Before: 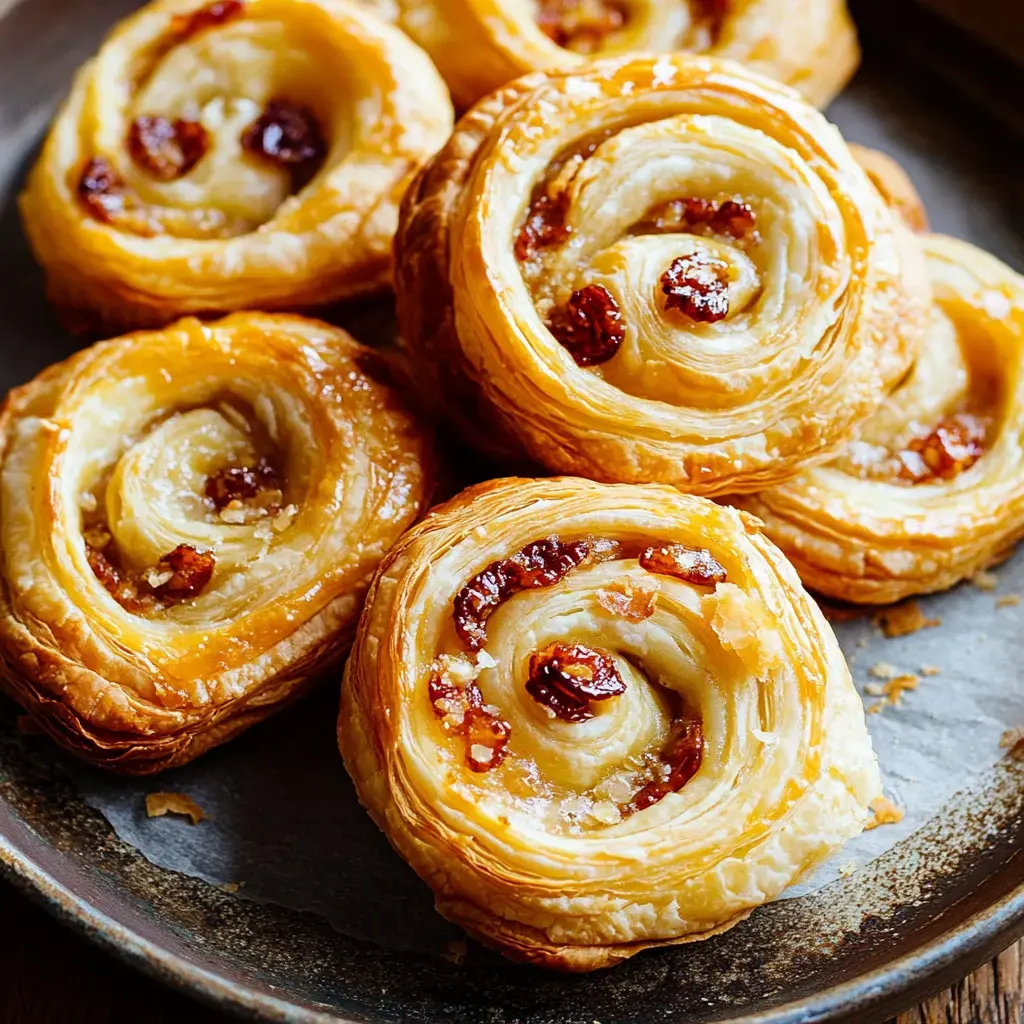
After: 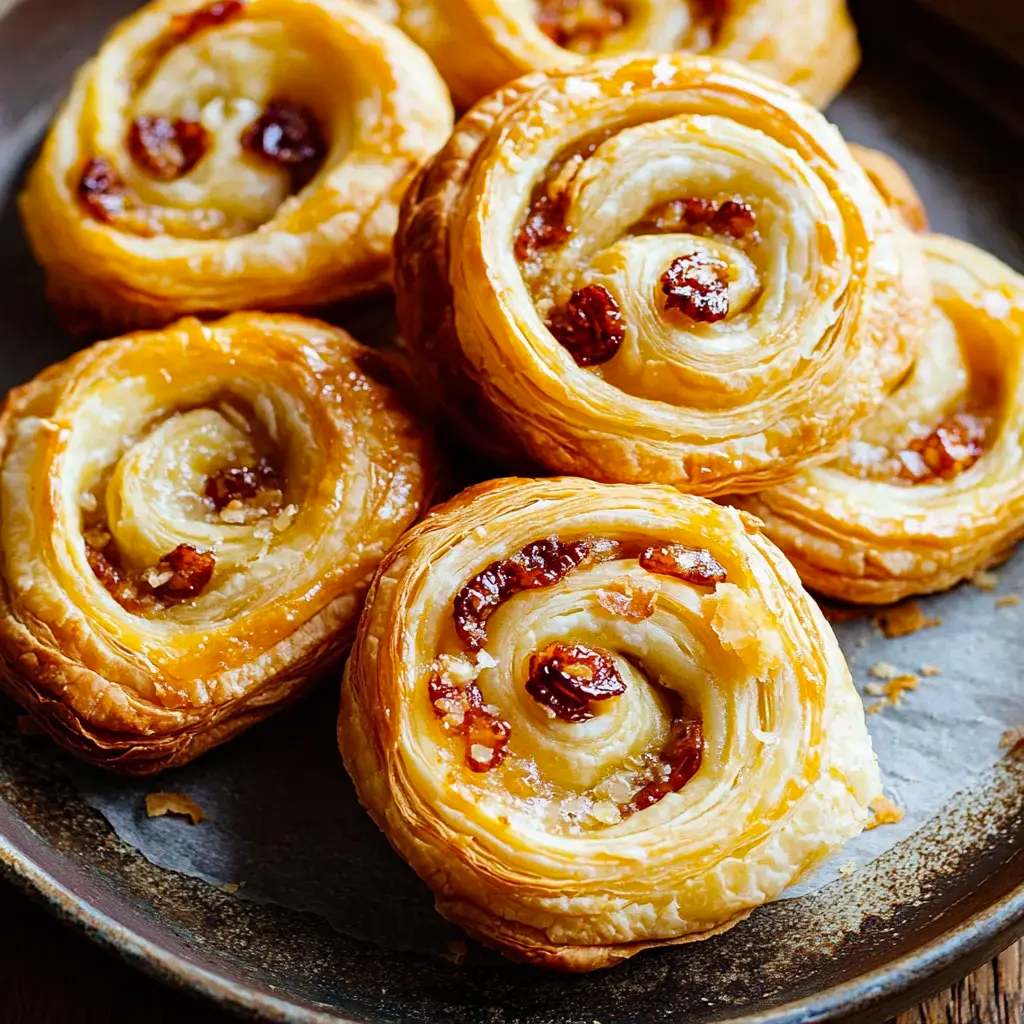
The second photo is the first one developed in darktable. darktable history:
haze removal: compatibility mode true, adaptive false
contrast equalizer: y [[0.5 ×6], [0.5 ×6], [0.5, 0.5, 0.501, 0.545, 0.707, 0.863], [0 ×6], [0 ×6]], mix -0.992
